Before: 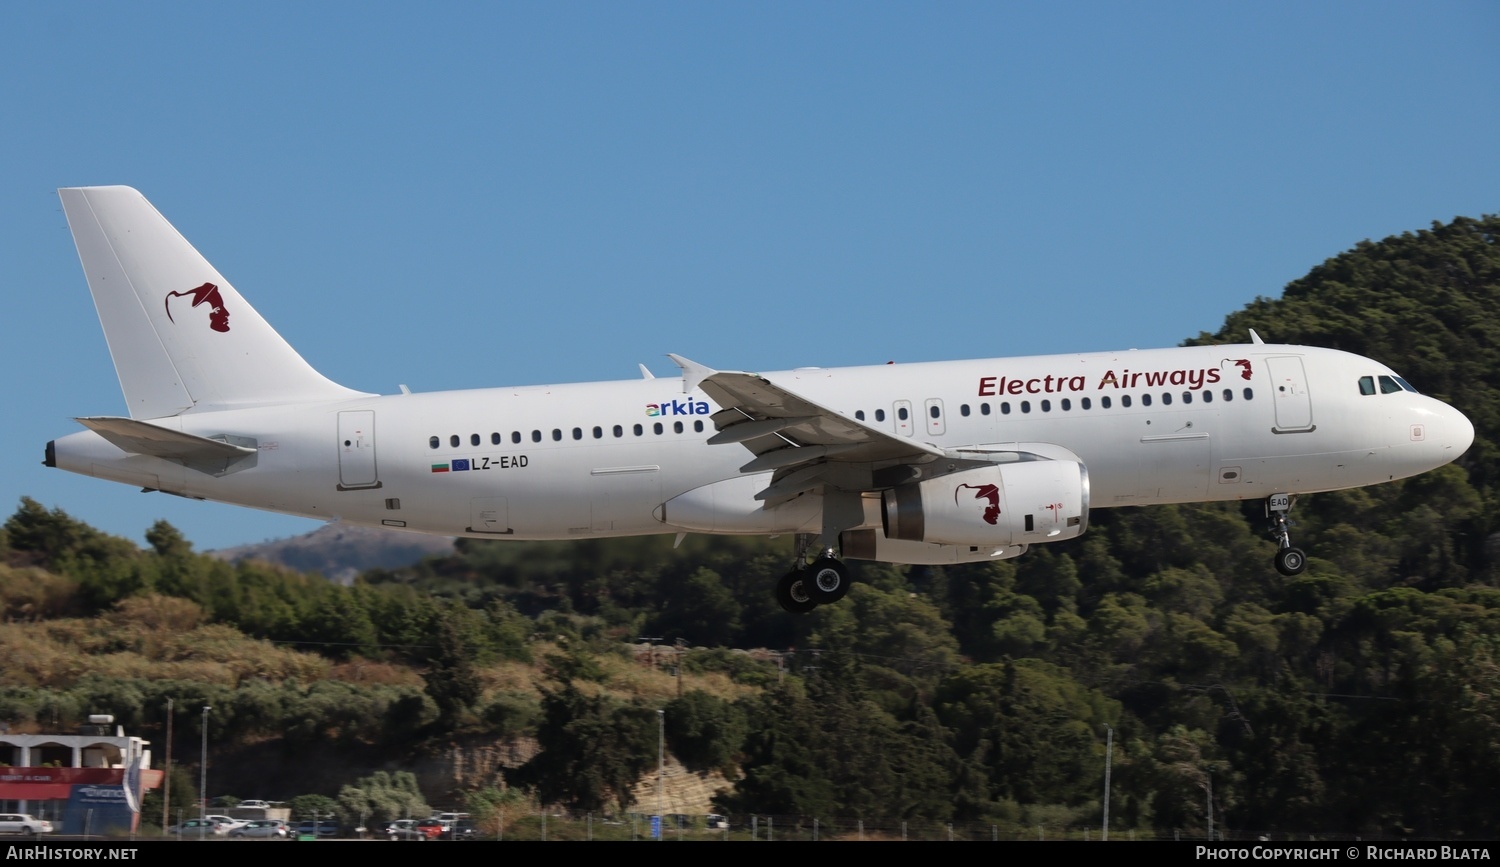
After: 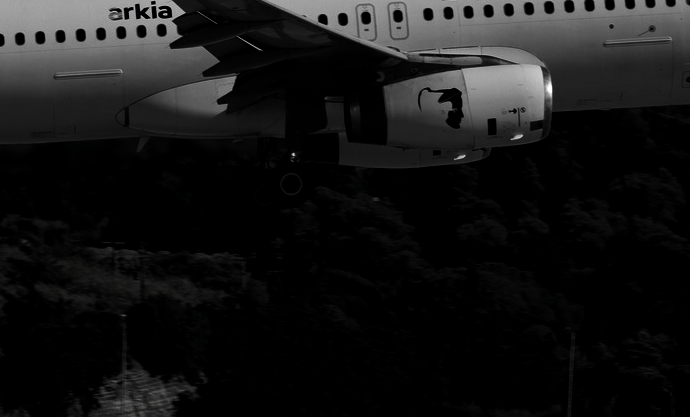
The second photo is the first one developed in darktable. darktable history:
crop: left 35.846%, top 45.788%, right 18.104%, bottom 6.032%
tone equalizer: on, module defaults
color balance rgb: global offset › chroma 0.259%, global offset › hue 256.8°, perceptual saturation grading › global saturation 27.488%, perceptual saturation grading › highlights -27.919%, perceptual saturation grading › mid-tones 15.764%, perceptual saturation grading › shadows 34.421%, global vibrance 1.206%, saturation formula JzAzBz (2021)
contrast brightness saturation: contrast 0.02, brightness -0.983, saturation -0.986
